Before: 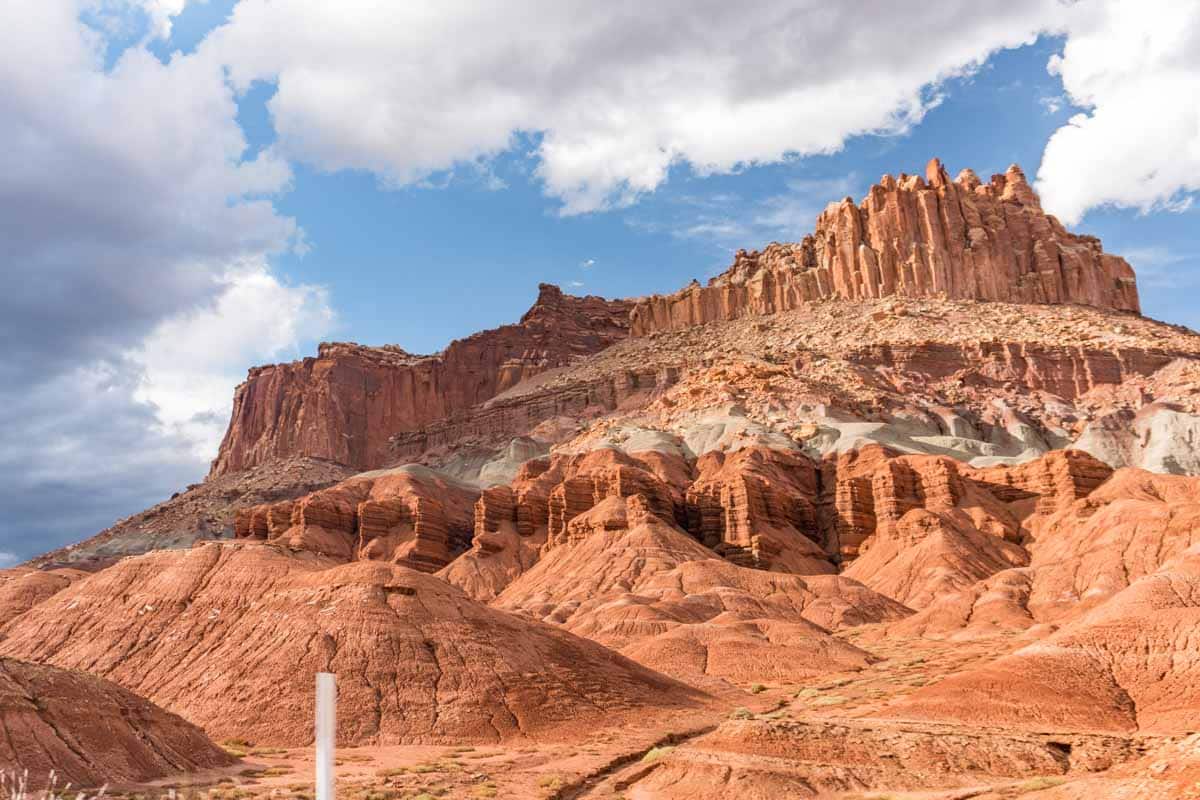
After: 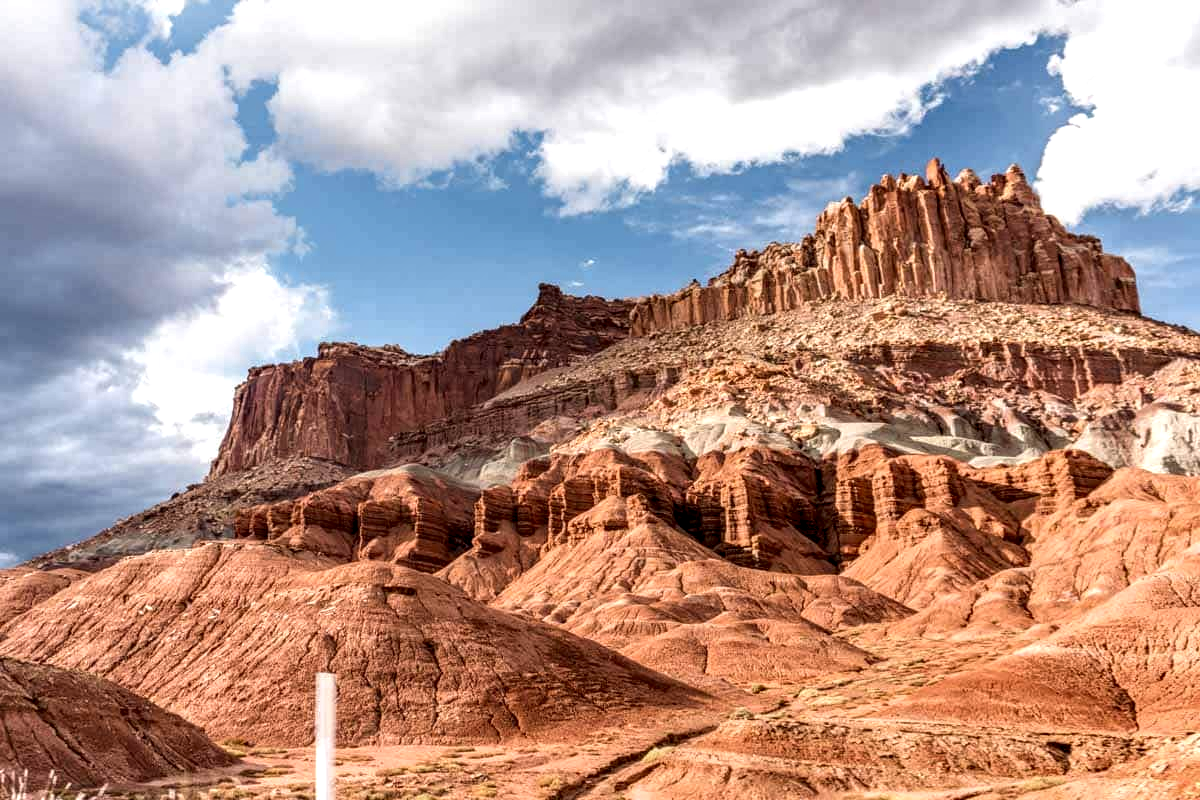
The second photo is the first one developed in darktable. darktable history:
local contrast: highlights 63%, shadows 54%, detail 169%, midtone range 0.519
